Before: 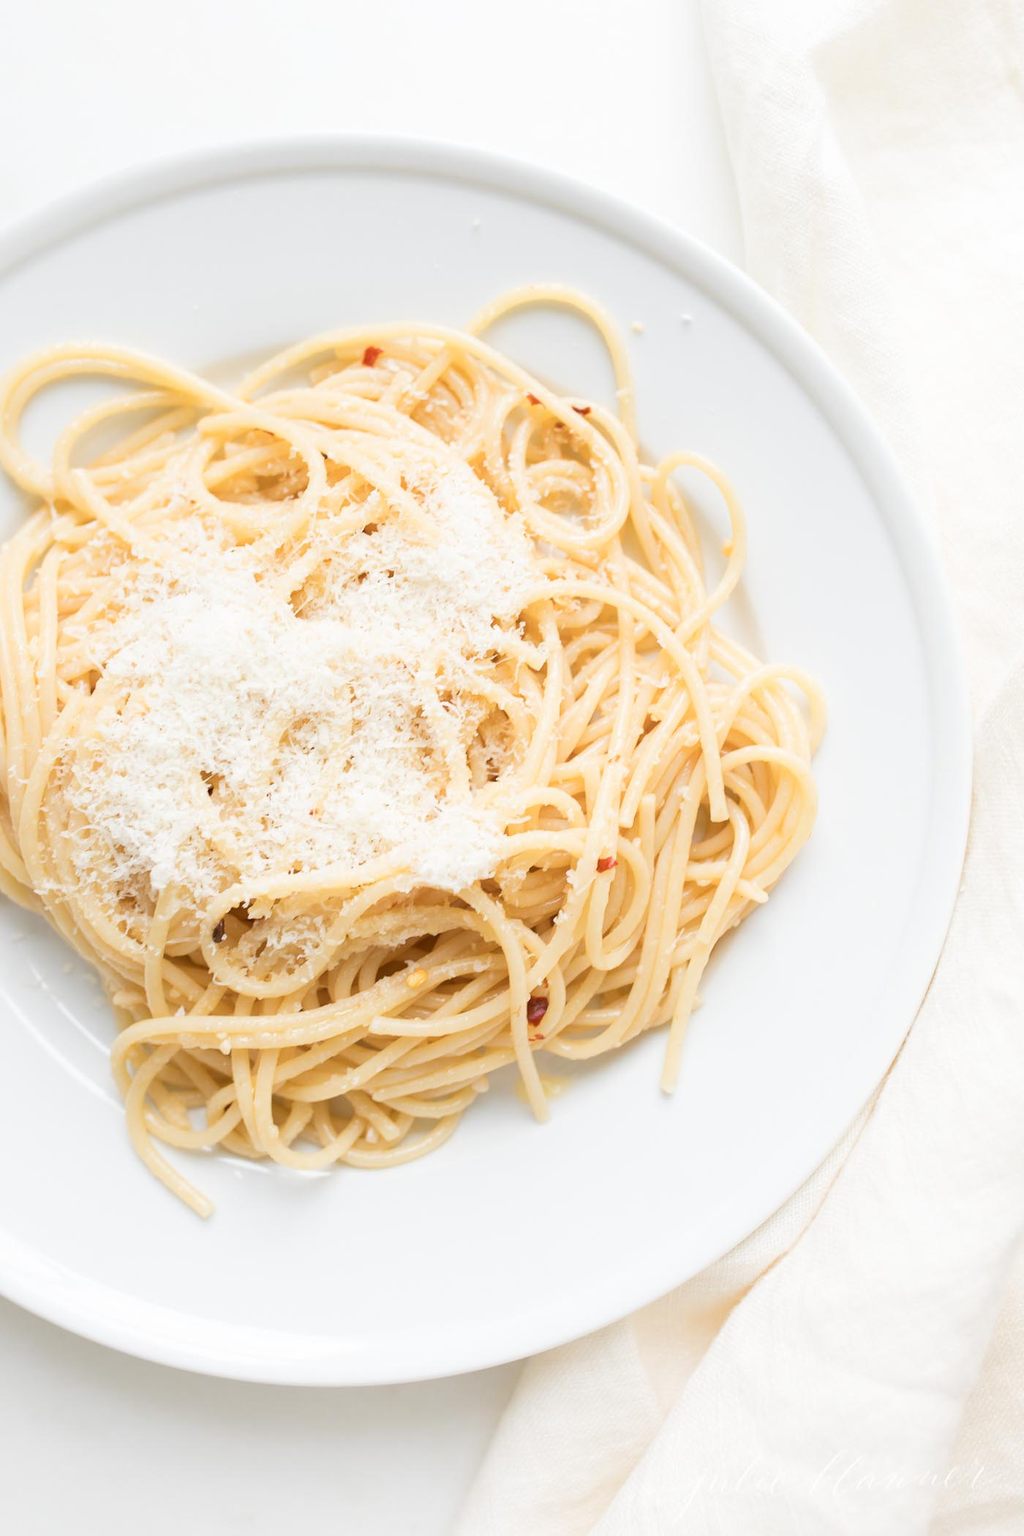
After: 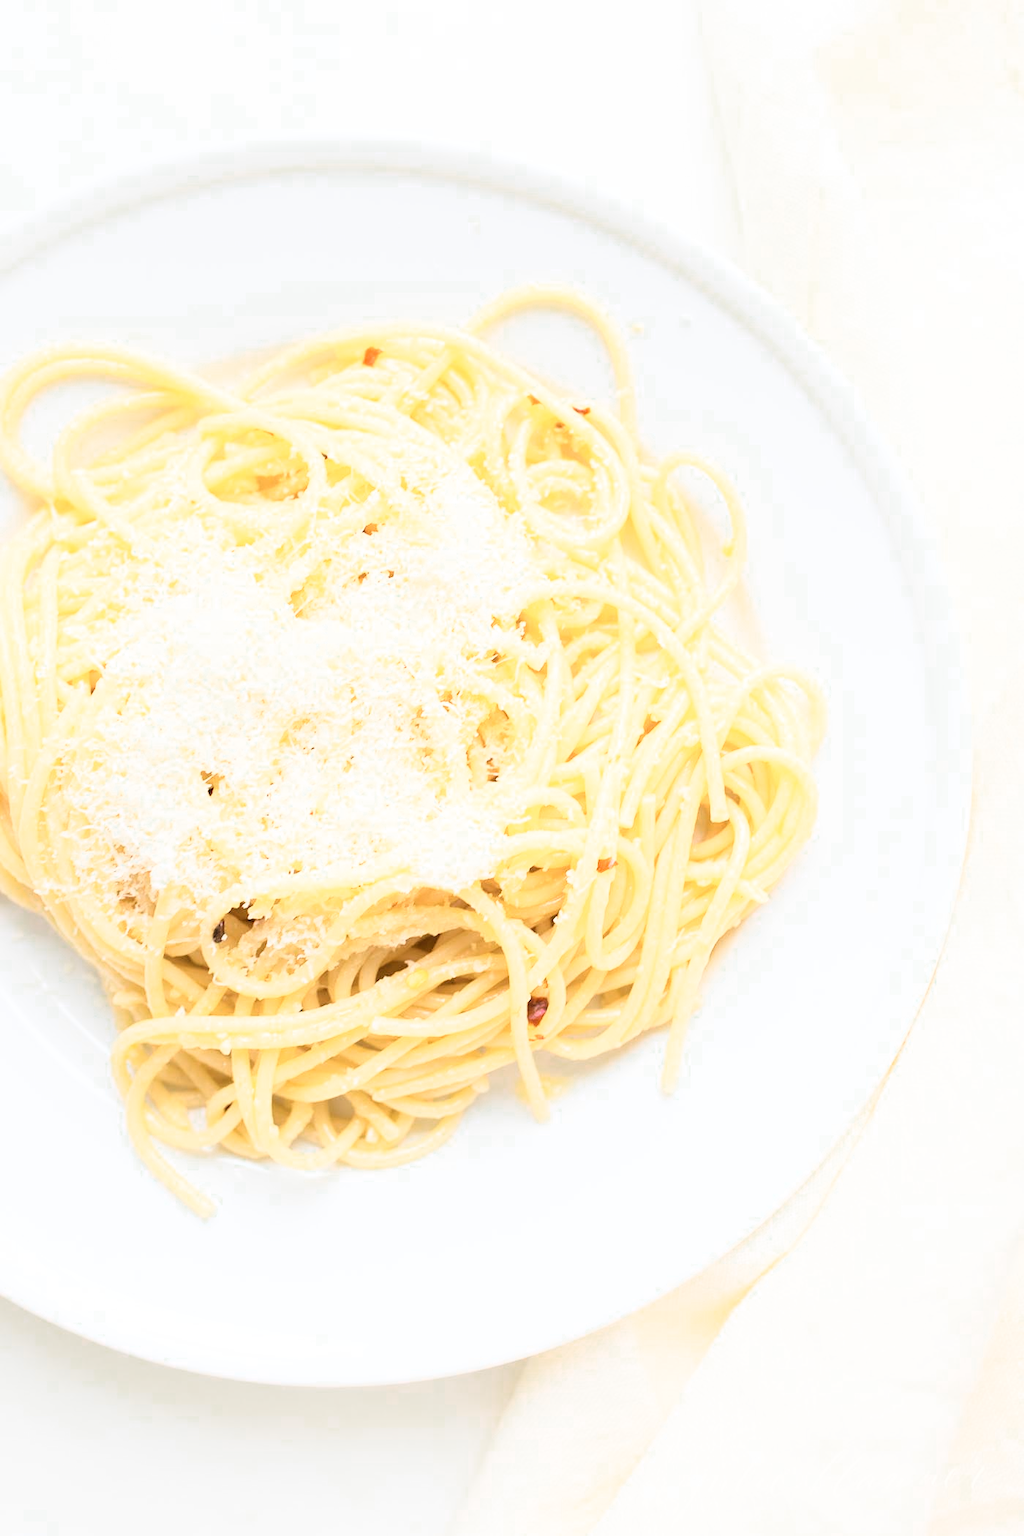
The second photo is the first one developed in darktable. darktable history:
base curve: curves: ch0 [(0, 0) (0.028, 0.03) (0.121, 0.232) (0.46, 0.748) (0.859, 0.968) (1, 1)]
color zones: curves: ch0 [(0, 0.558) (0.143, 0.548) (0.286, 0.447) (0.429, 0.259) (0.571, 0.5) (0.714, 0.5) (0.857, 0.593) (1, 0.558)]; ch1 [(0, 0.543) (0.01, 0.544) (0.12, 0.492) (0.248, 0.458) (0.5, 0.534) (0.748, 0.5) (0.99, 0.469) (1, 0.543)]; ch2 [(0, 0.507) (0.143, 0.522) (0.286, 0.505) (0.429, 0.5) (0.571, 0.5) (0.714, 0.5) (0.857, 0.5) (1, 0.507)]
